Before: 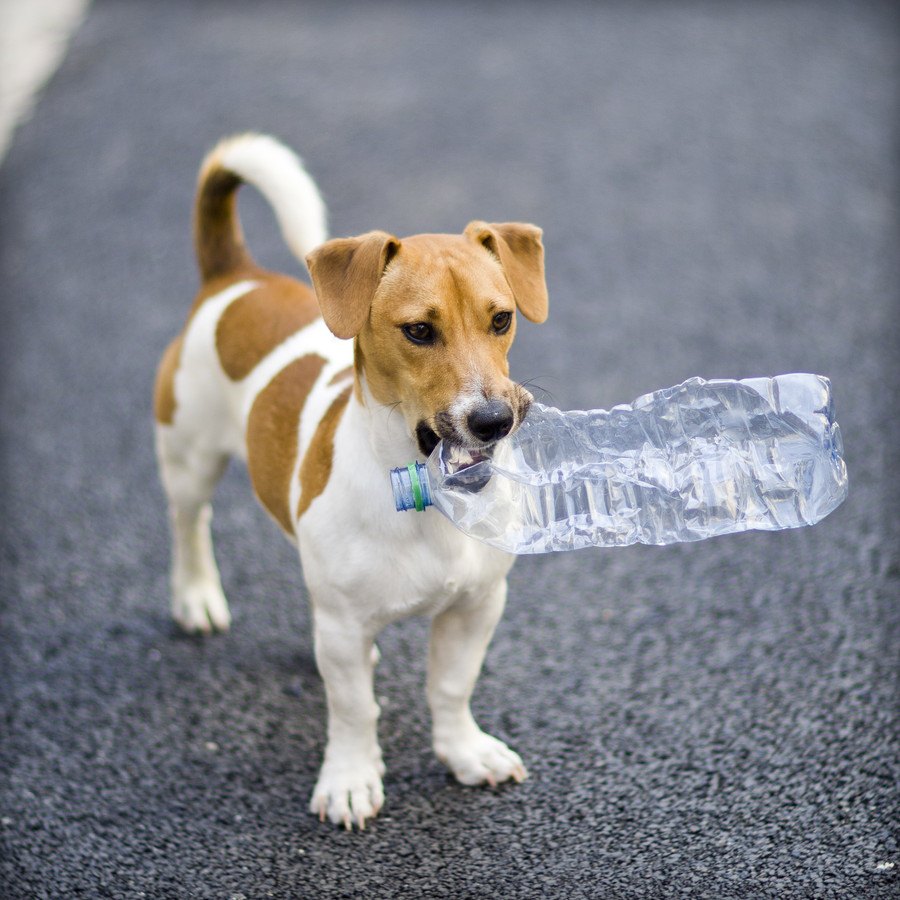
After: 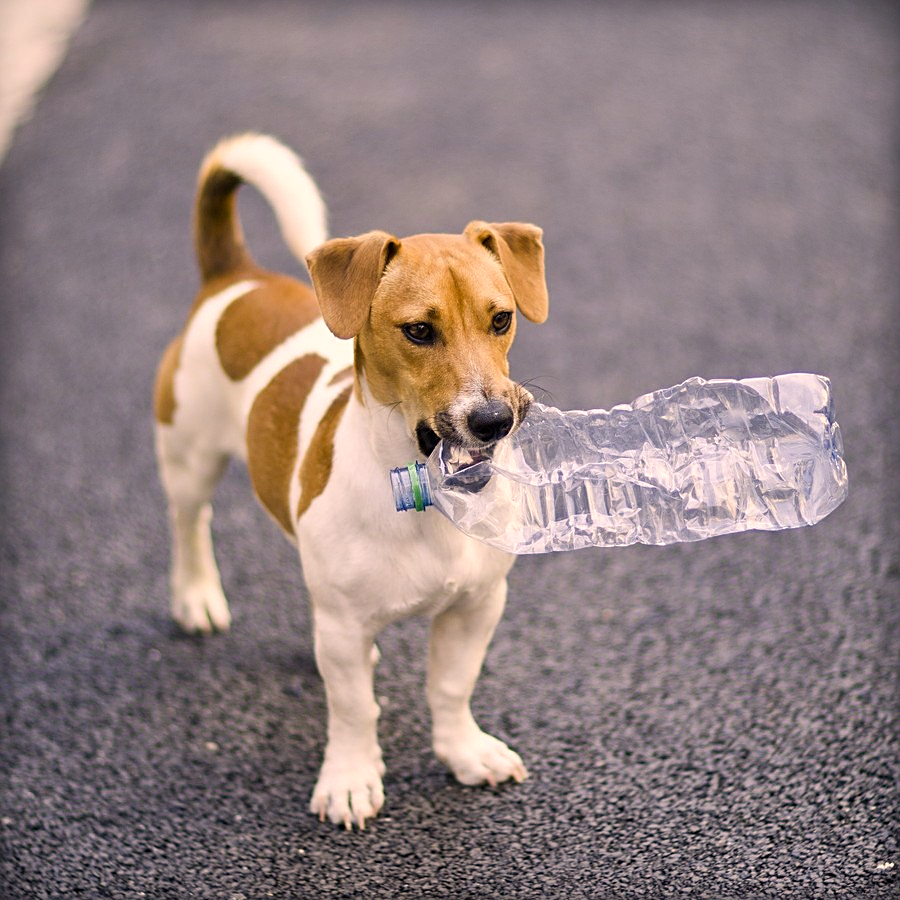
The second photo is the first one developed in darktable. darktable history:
color correction: highlights a* 11.62, highlights b* 11.6
sharpen: on, module defaults
shadows and highlights: shadows 13.29, white point adjustment 1.31, soften with gaussian
